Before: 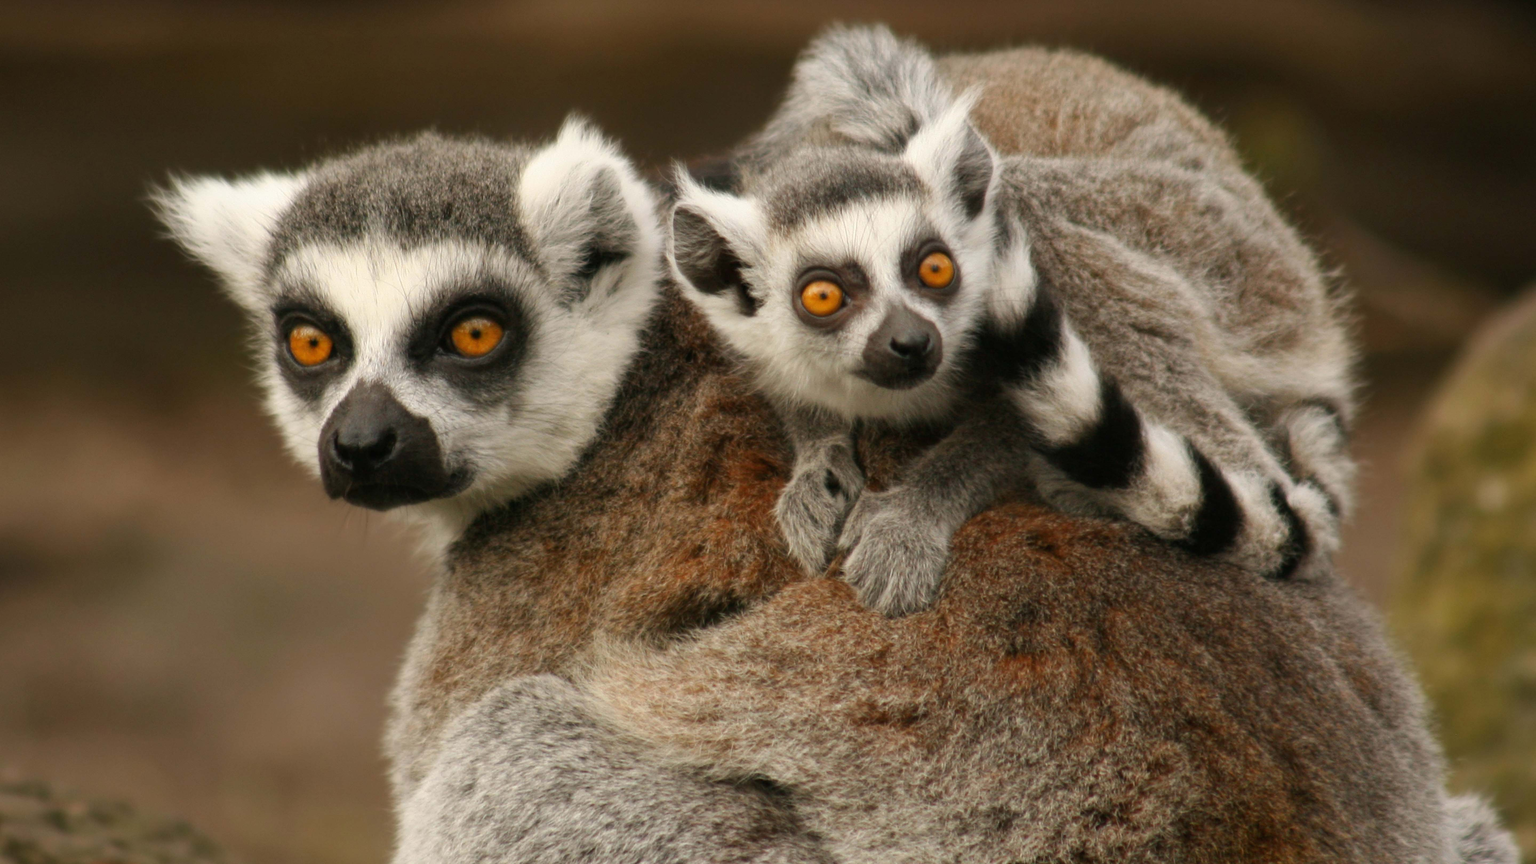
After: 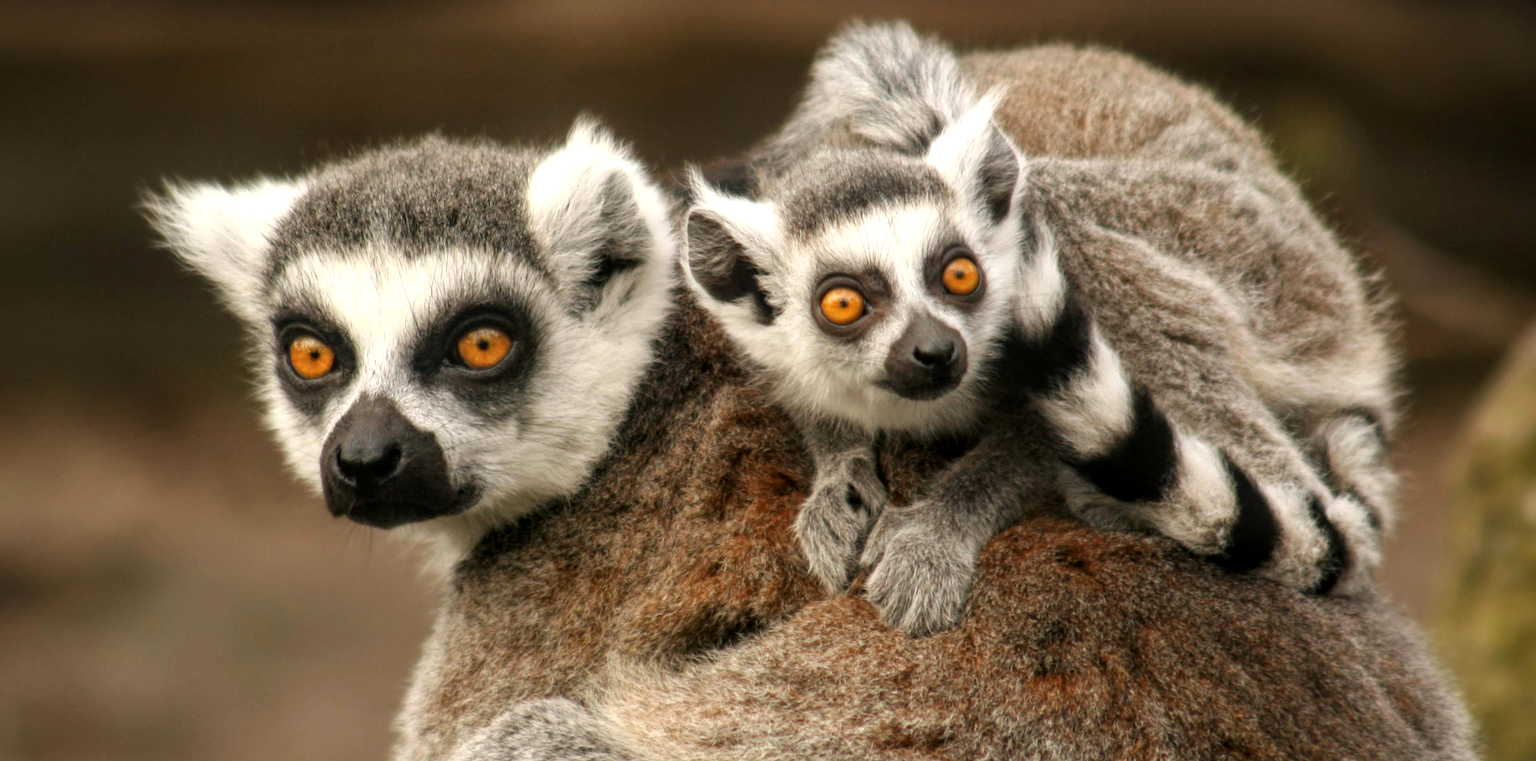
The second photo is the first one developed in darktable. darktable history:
crop and rotate: angle 0.279°, left 0.247%, right 2.559%, bottom 14.269%
local contrast: on, module defaults
tone equalizer: -8 EV -0.454 EV, -7 EV -0.4 EV, -6 EV -0.349 EV, -5 EV -0.207 EV, -3 EV 0.236 EV, -2 EV 0.317 EV, -1 EV 0.392 EV, +0 EV 0.415 EV
